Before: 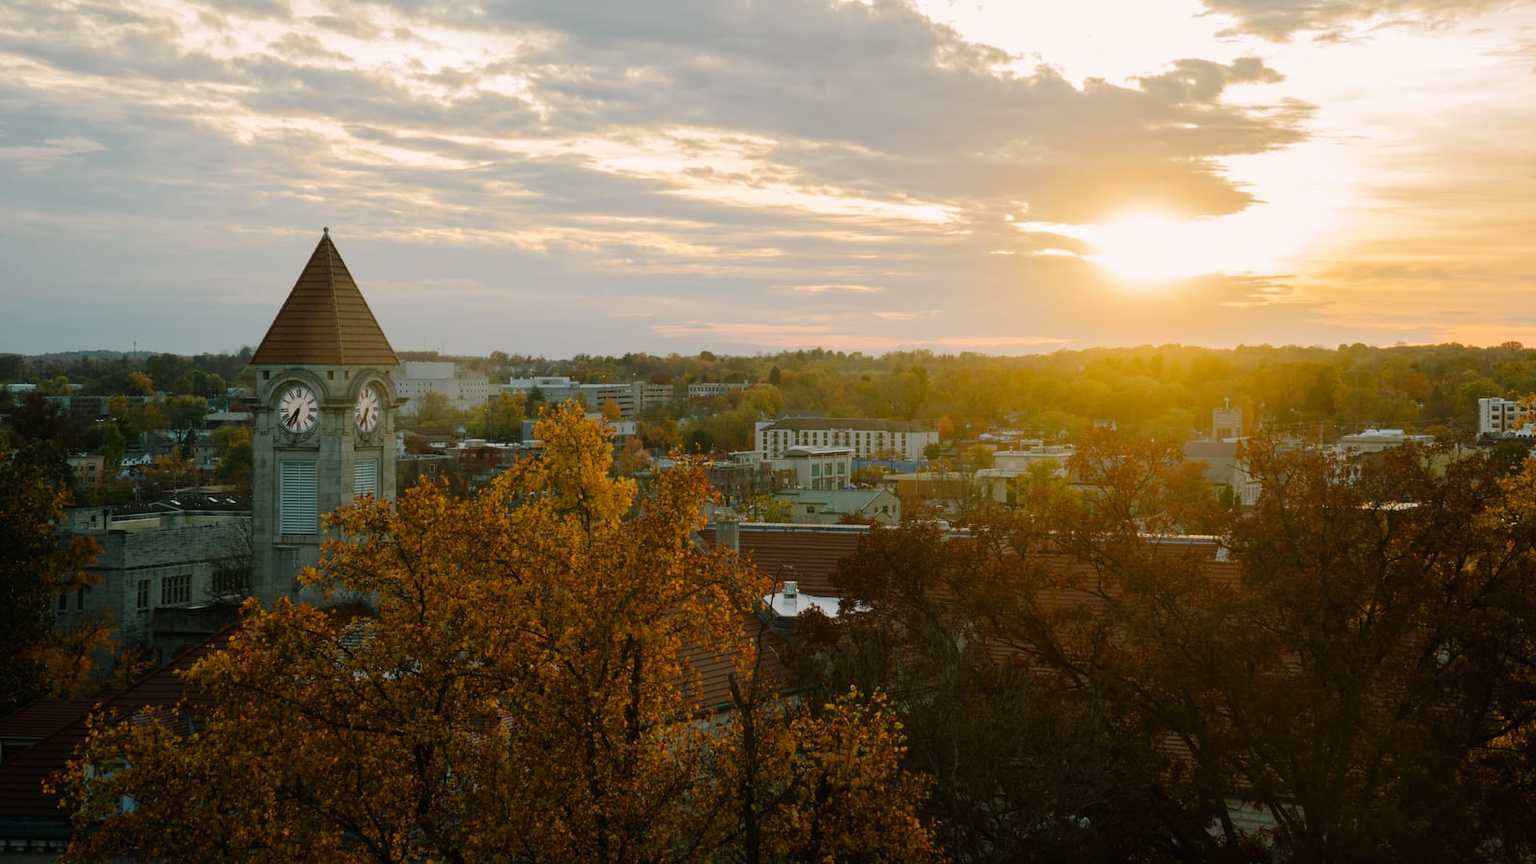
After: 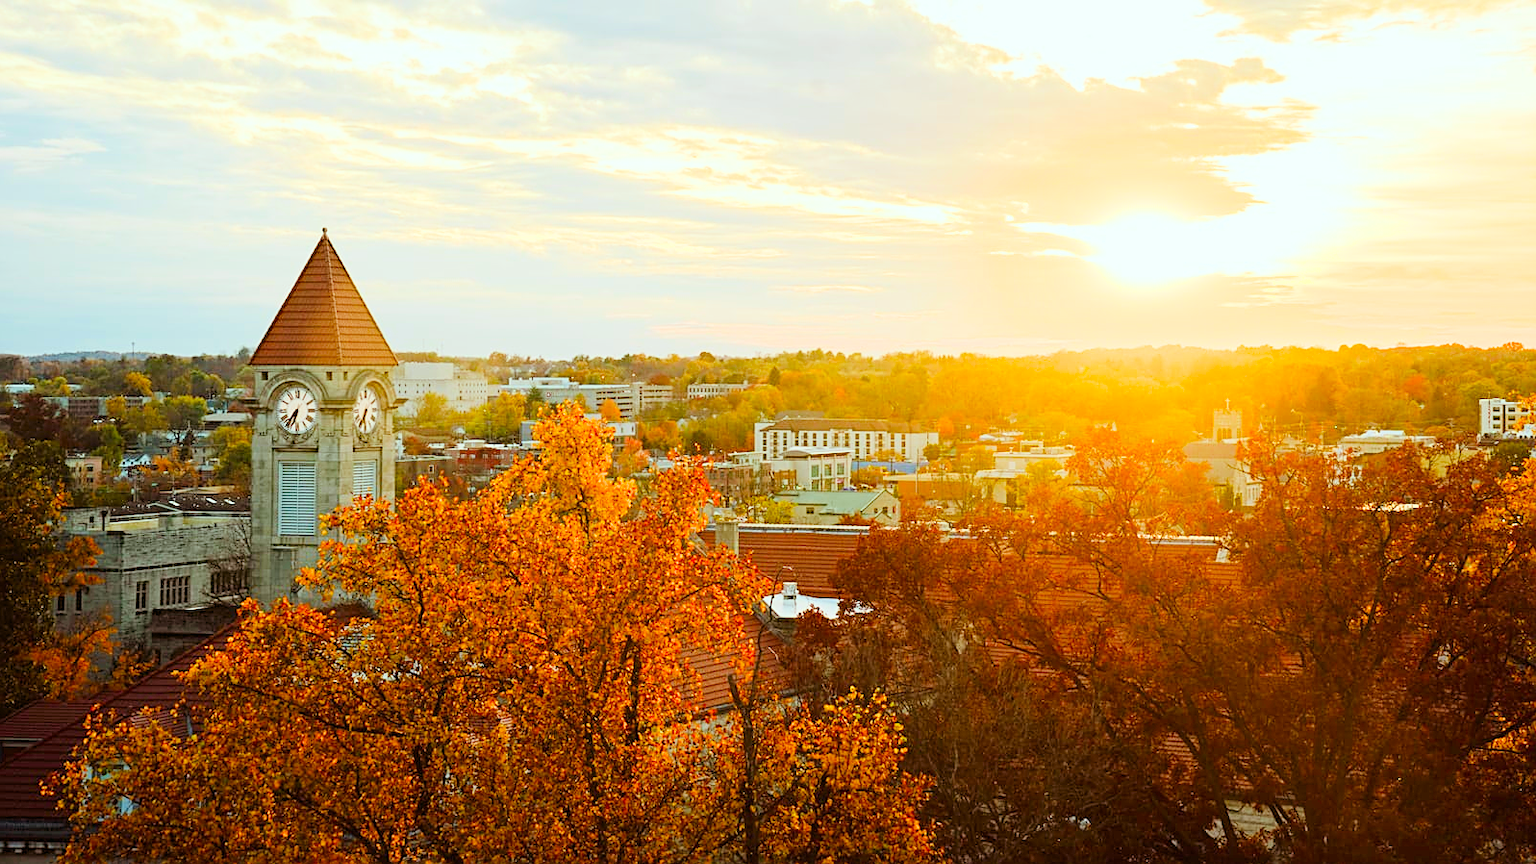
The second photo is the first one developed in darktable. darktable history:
crop and rotate: left 0.126%
rgb levels: mode RGB, independent channels, levels [[0, 0.474, 1], [0, 0.5, 1], [0, 0.5, 1]]
filmic rgb: black relative exposure -7.65 EV, white relative exposure 4.56 EV, hardness 3.61
exposure: black level correction 0, exposure 2.138 EV, compensate exposure bias true, compensate highlight preservation false
contrast brightness saturation: saturation 0.5
sharpen: on, module defaults
haze removal: compatibility mode true, adaptive false
